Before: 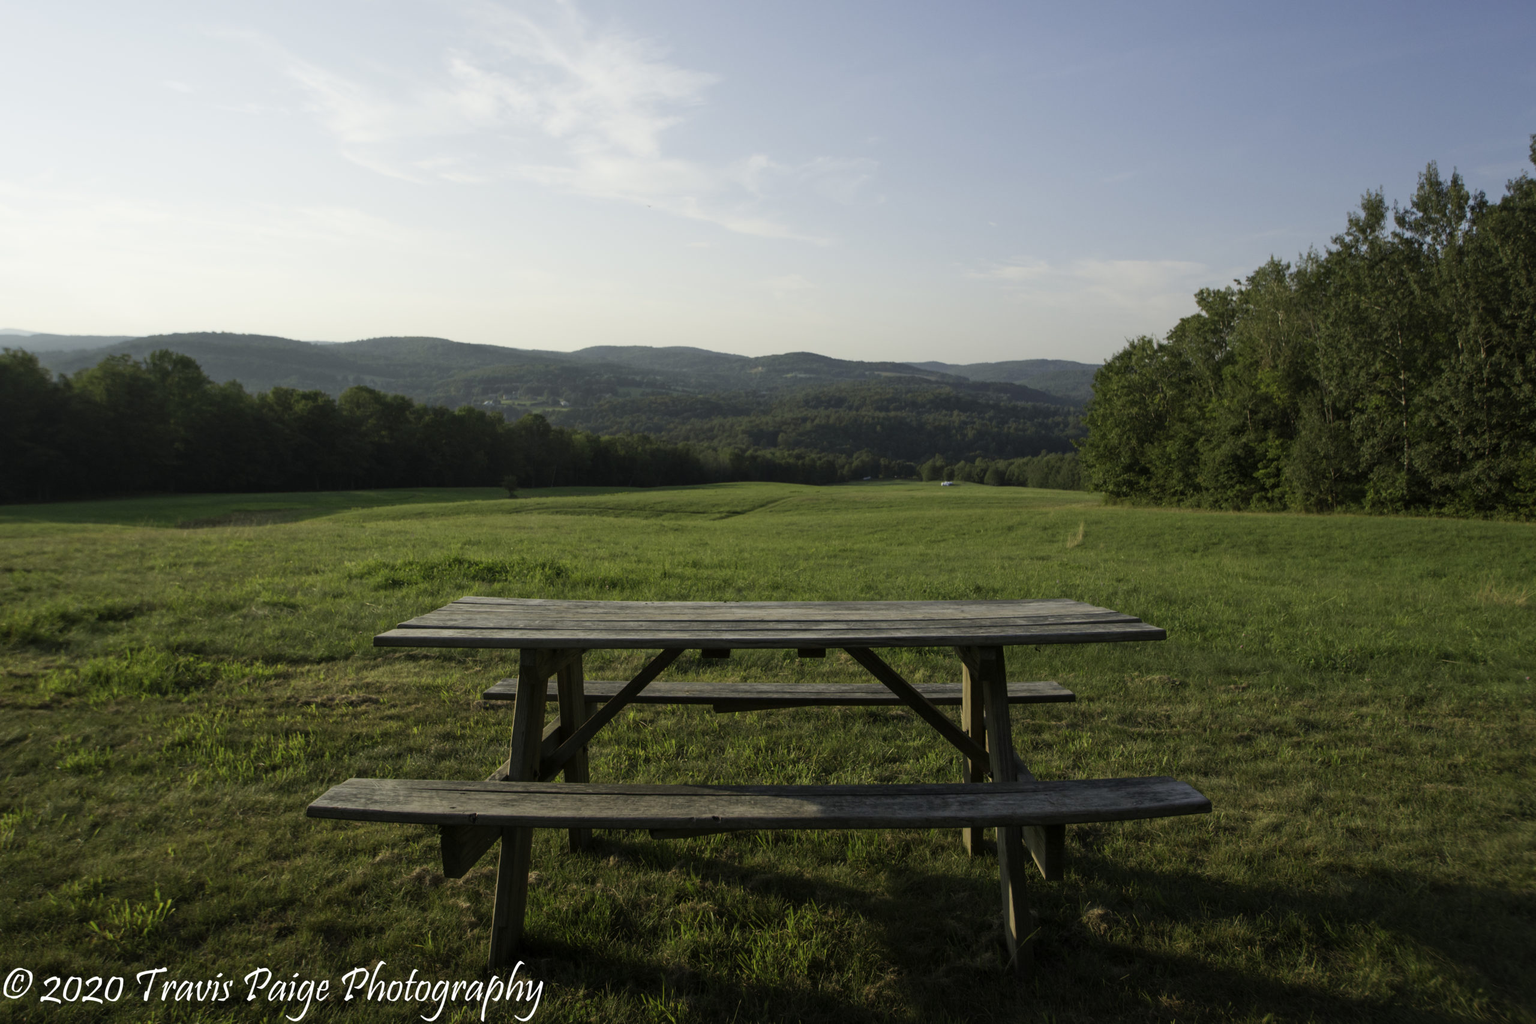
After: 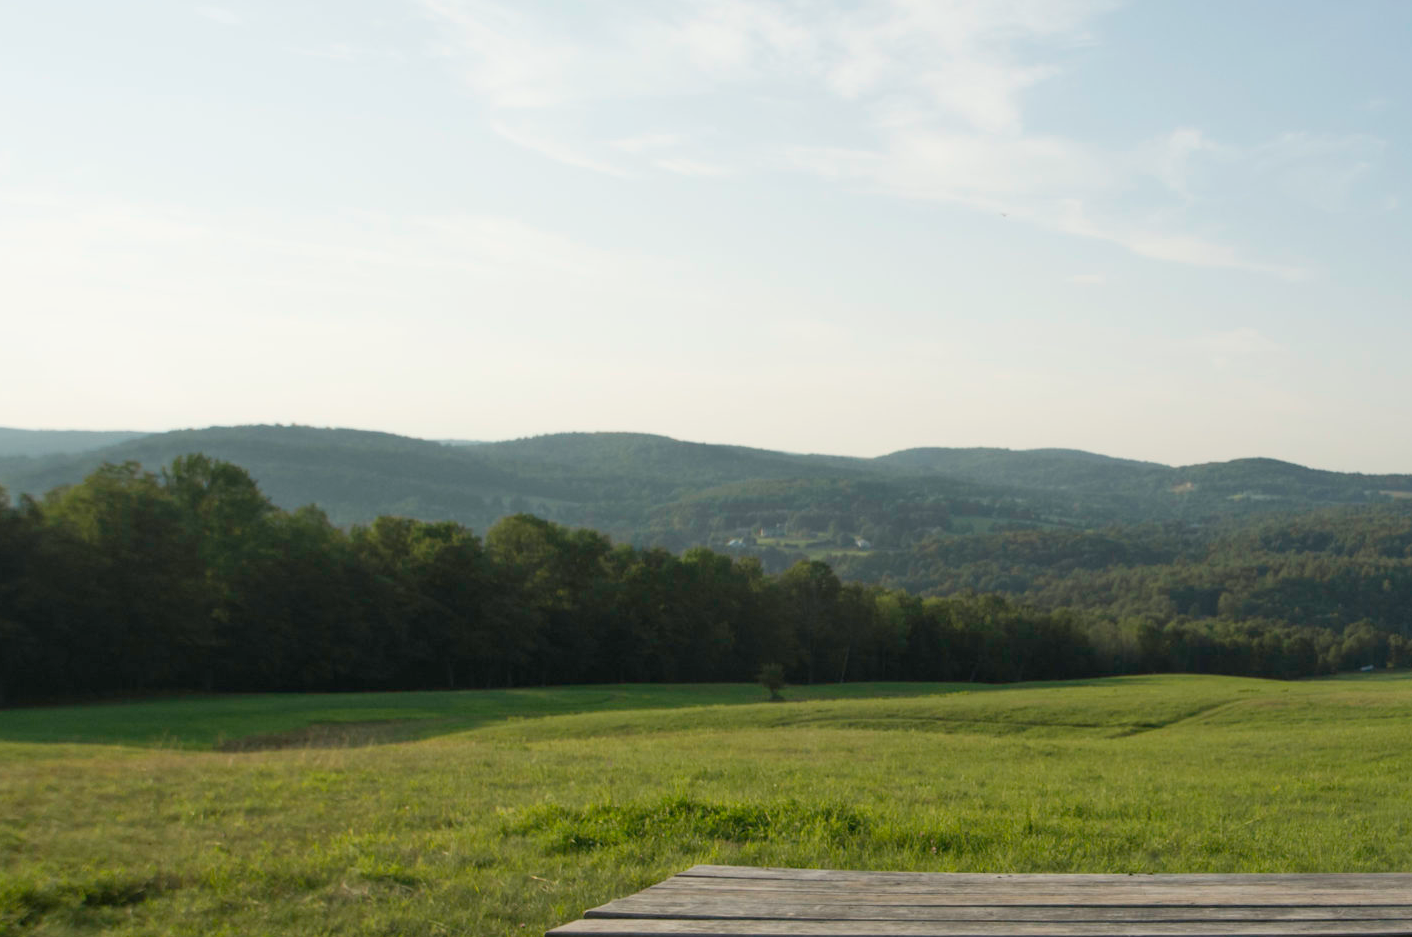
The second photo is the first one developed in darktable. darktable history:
crop and rotate: left 3.062%, top 7.608%, right 41.748%, bottom 37.479%
